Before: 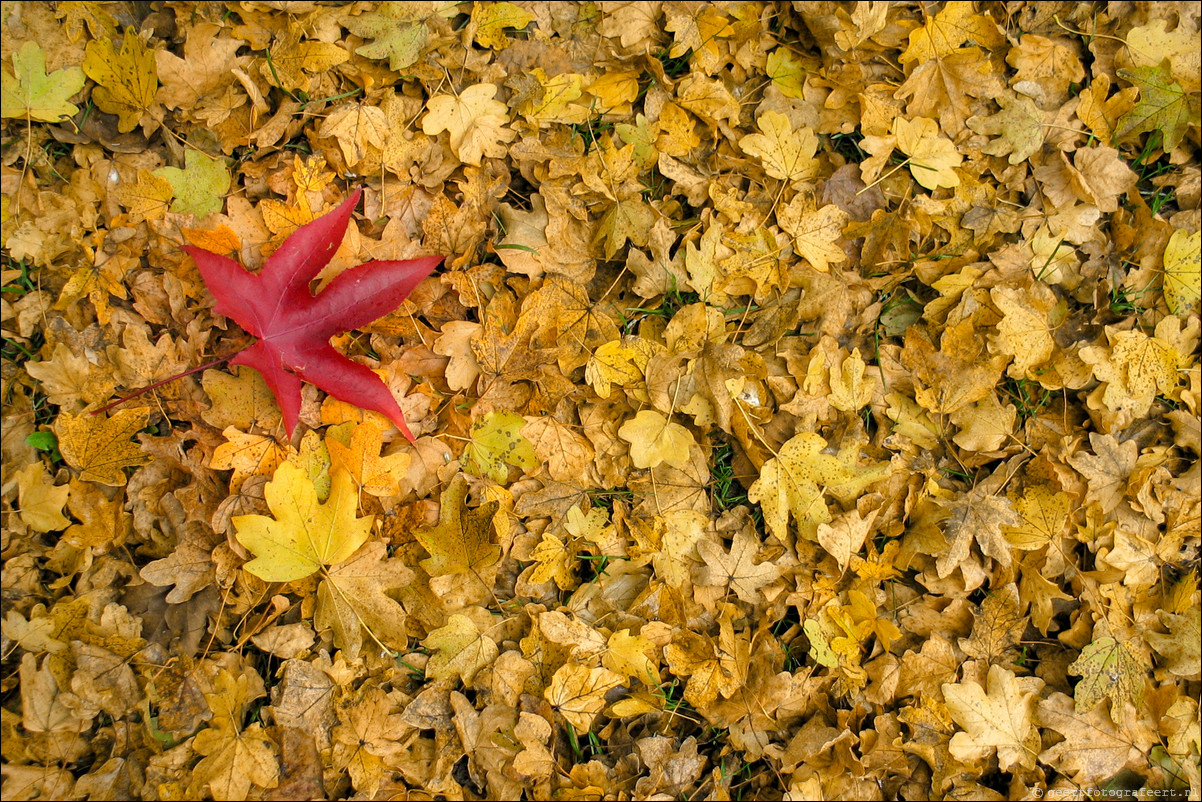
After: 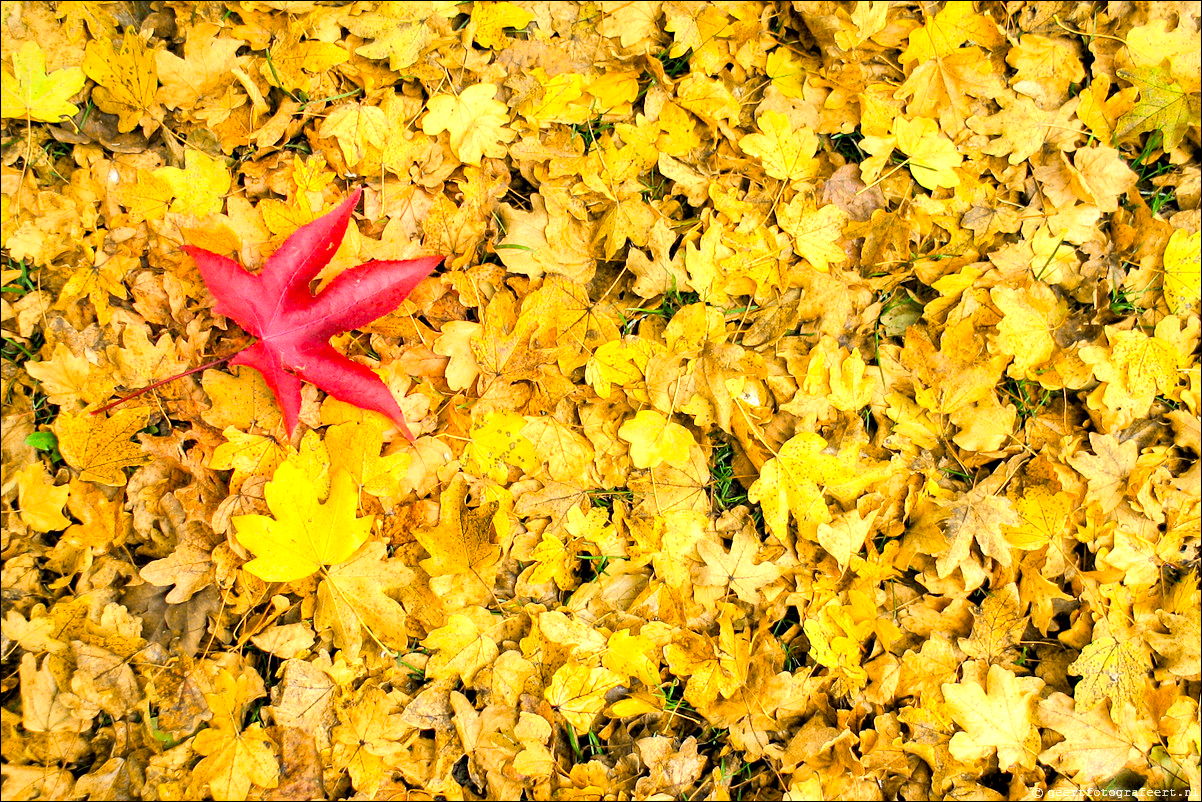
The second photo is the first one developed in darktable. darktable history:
contrast brightness saturation: contrast 0.2, brightness 0.164, saturation 0.215
exposure: black level correction 0.004, exposure 0.416 EV, compensate exposure bias true, compensate highlight preservation false
